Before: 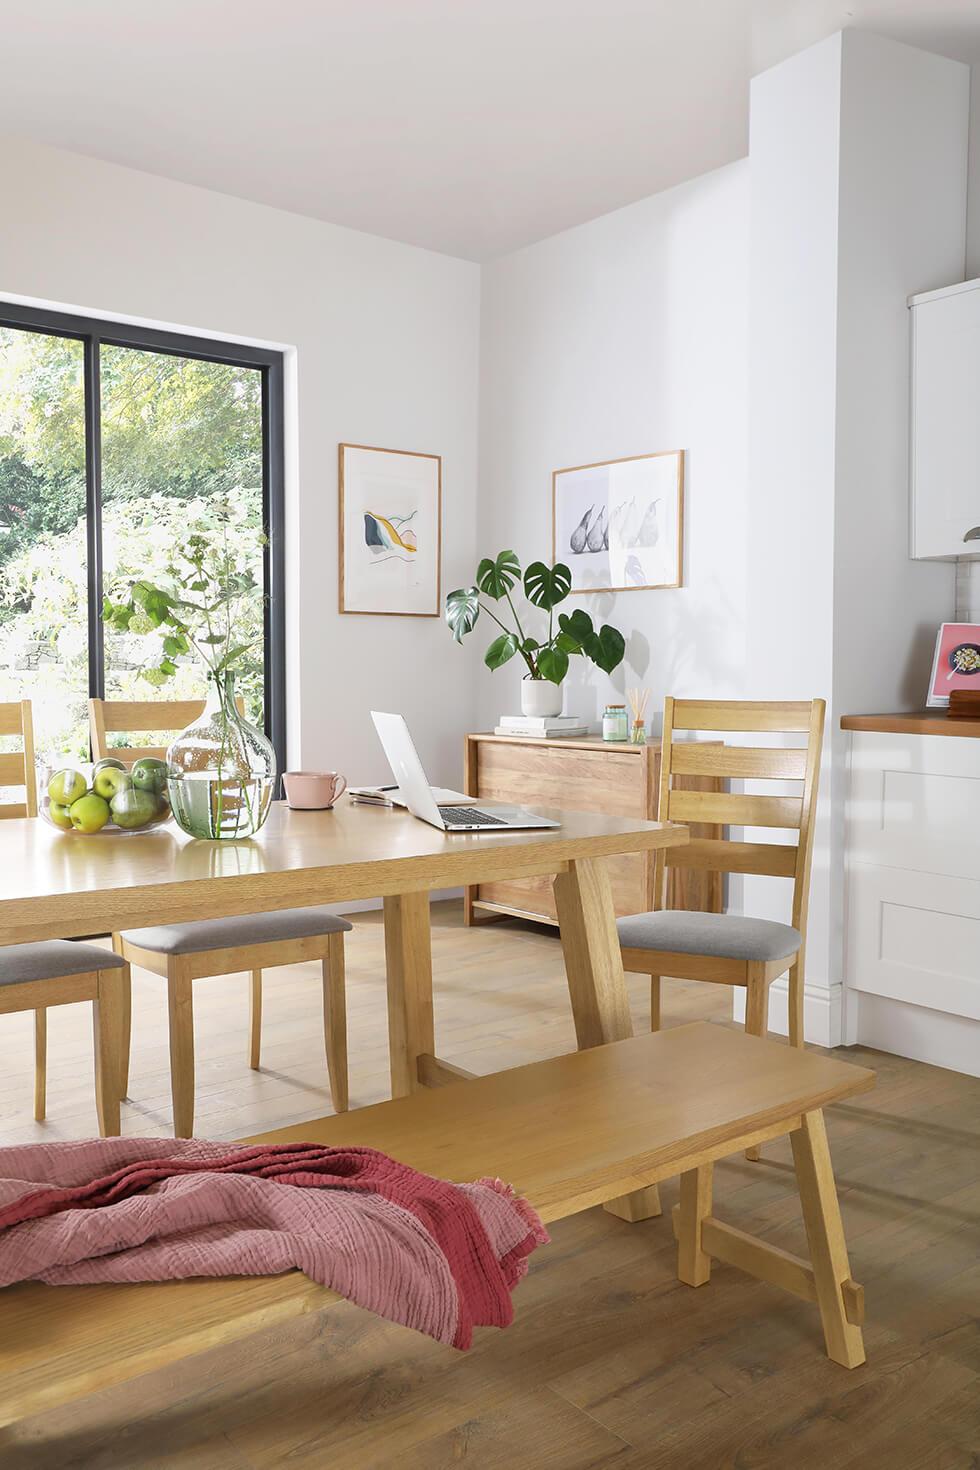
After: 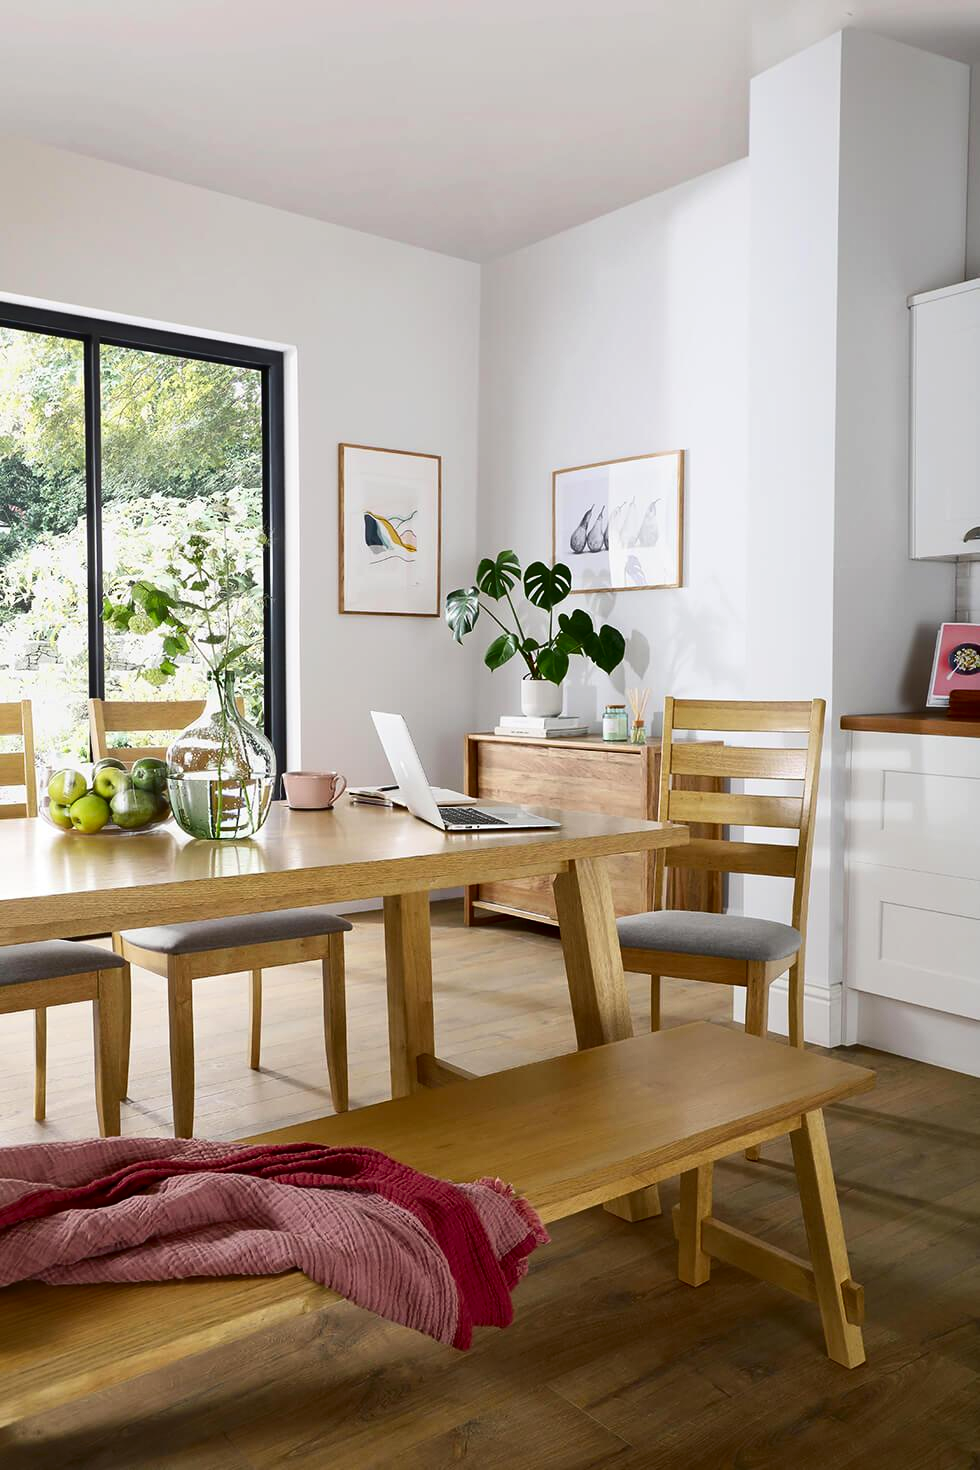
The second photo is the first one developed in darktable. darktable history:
shadows and highlights: shadows 25, highlights -25
contrast brightness saturation: contrast 0.19, brightness -0.24, saturation 0.11
